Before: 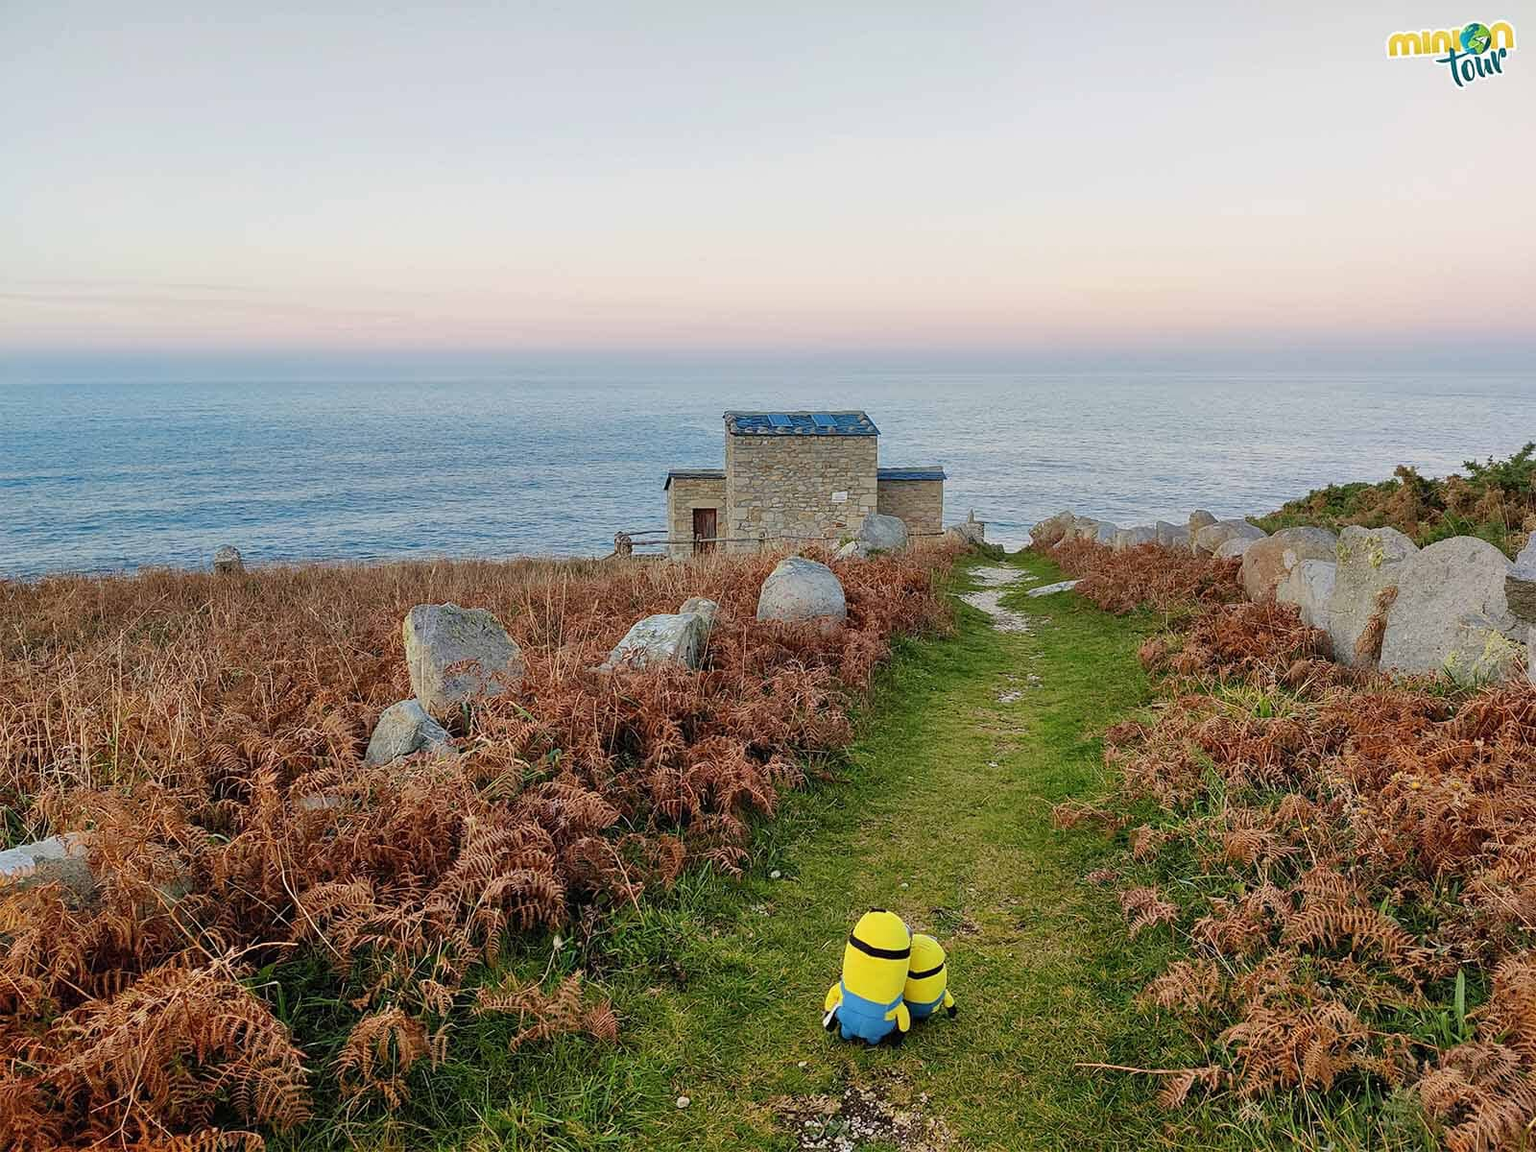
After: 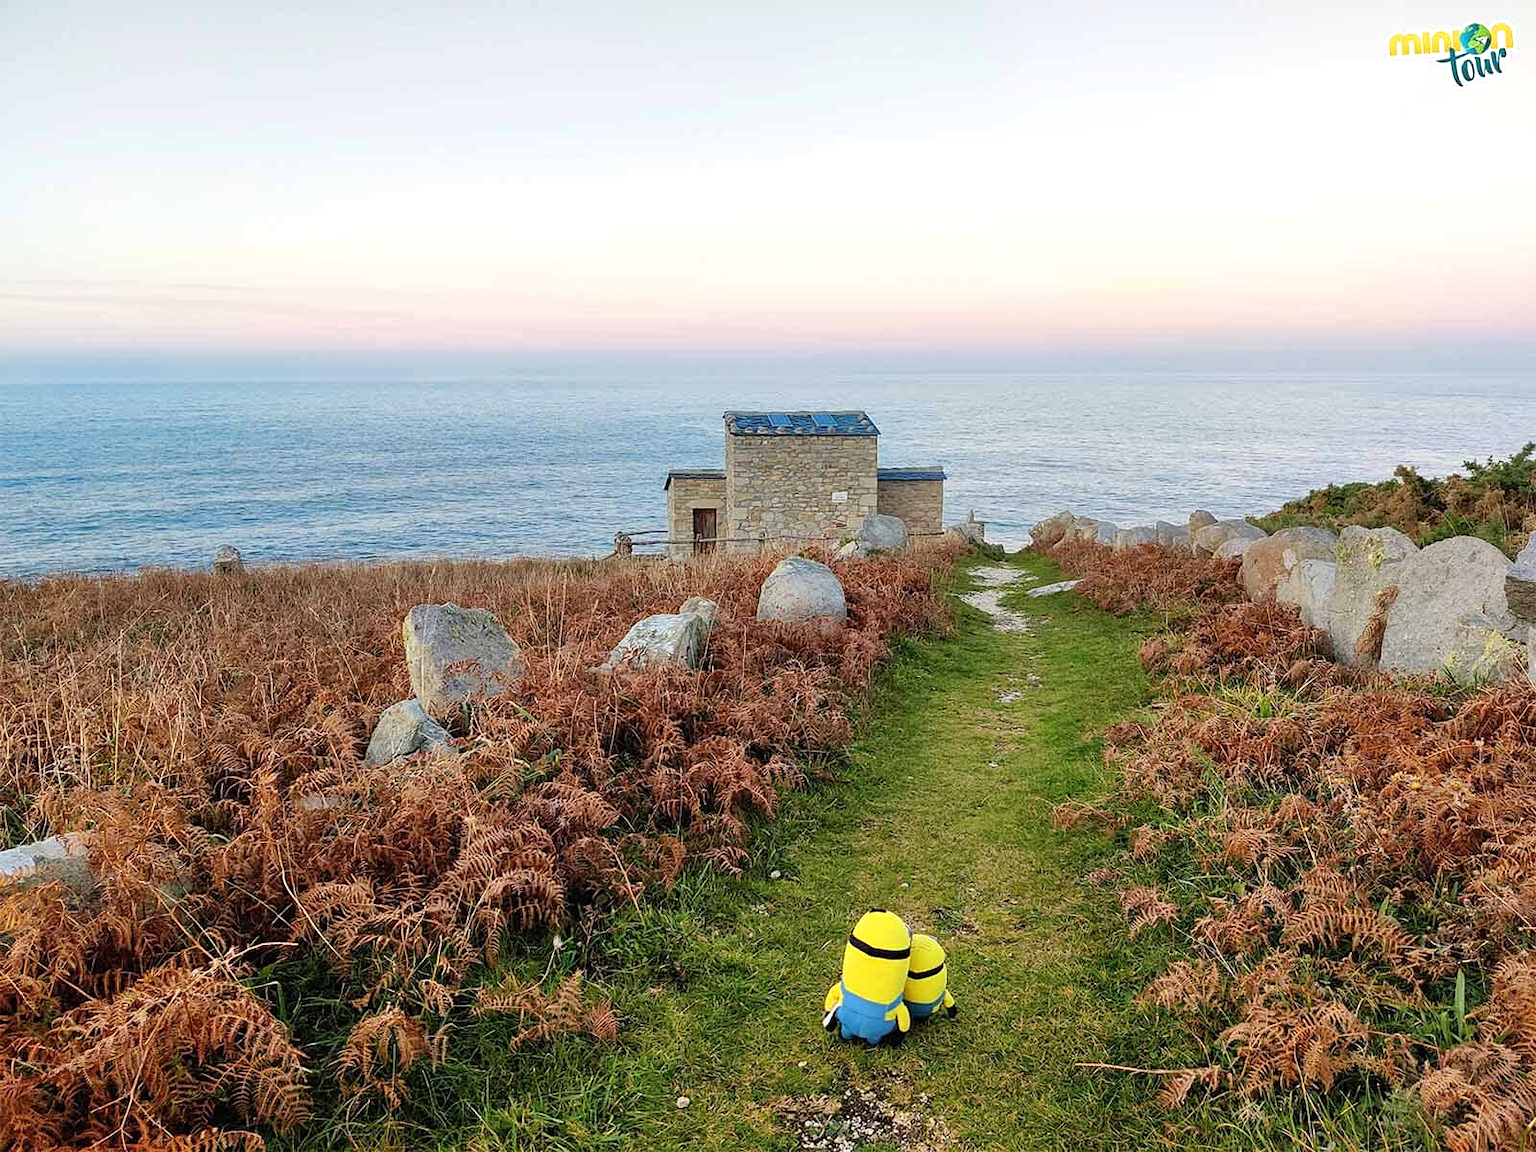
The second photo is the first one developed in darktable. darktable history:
tone equalizer: -8 EV -0.414 EV, -7 EV -0.404 EV, -6 EV -0.342 EV, -5 EV -0.258 EV, -3 EV 0.22 EV, -2 EV 0.312 EV, -1 EV 0.382 EV, +0 EV 0.403 EV
